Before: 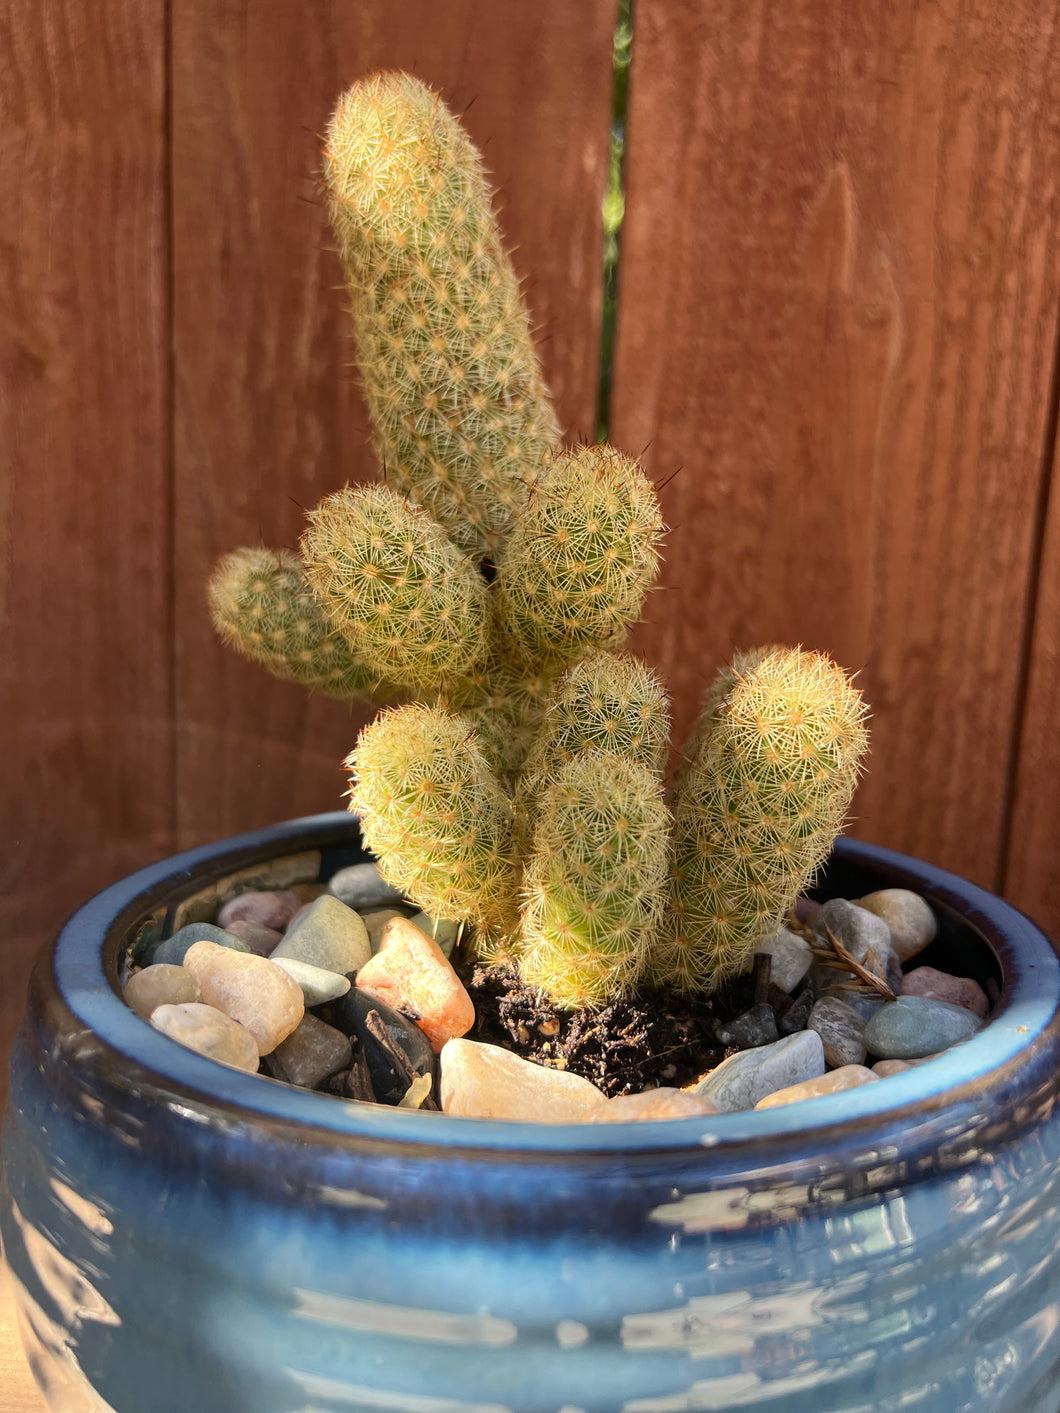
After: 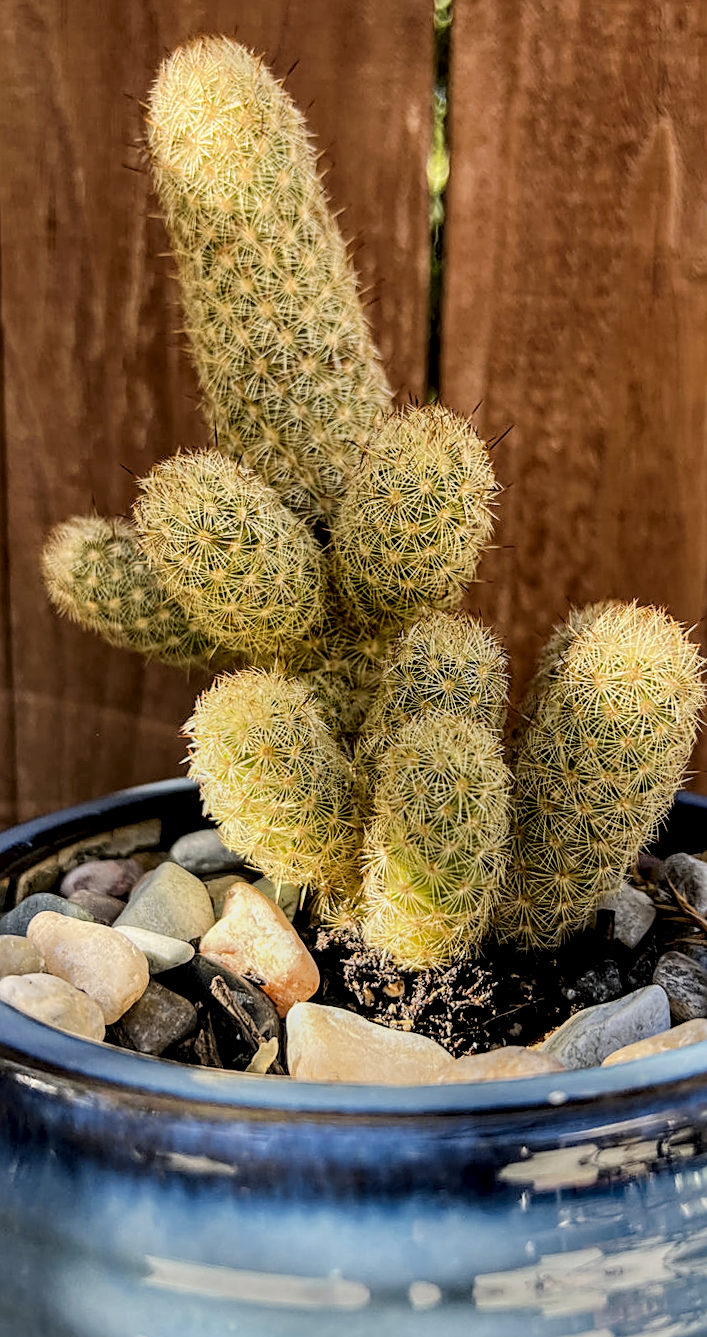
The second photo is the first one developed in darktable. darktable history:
rotate and perspective: rotation -1.42°, crop left 0.016, crop right 0.984, crop top 0.035, crop bottom 0.965
sharpen: amount 0.6
local contrast: highlights 65%, shadows 54%, detail 169%, midtone range 0.514
filmic rgb: black relative exposure -6.82 EV, white relative exposure 5.89 EV, hardness 2.71
color contrast: green-magenta contrast 0.8, blue-yellow contrast 1.1, unbound 0
crop and rotate: left 15.446%, right 17.836%
